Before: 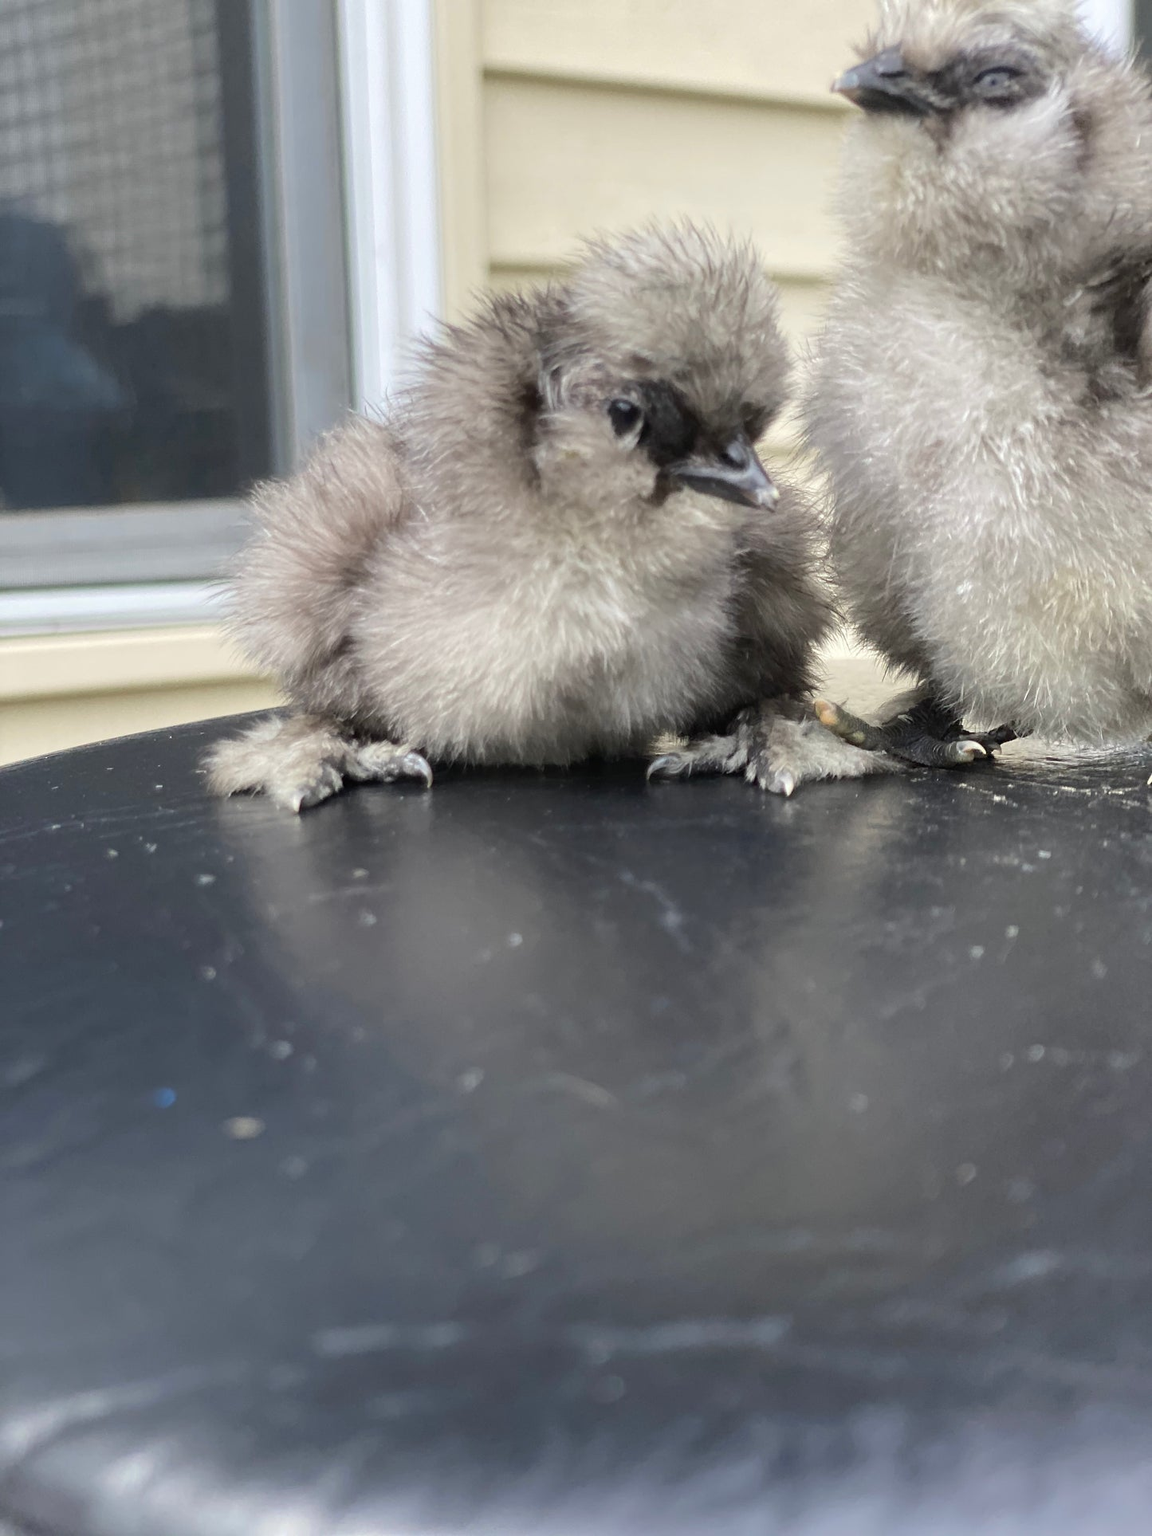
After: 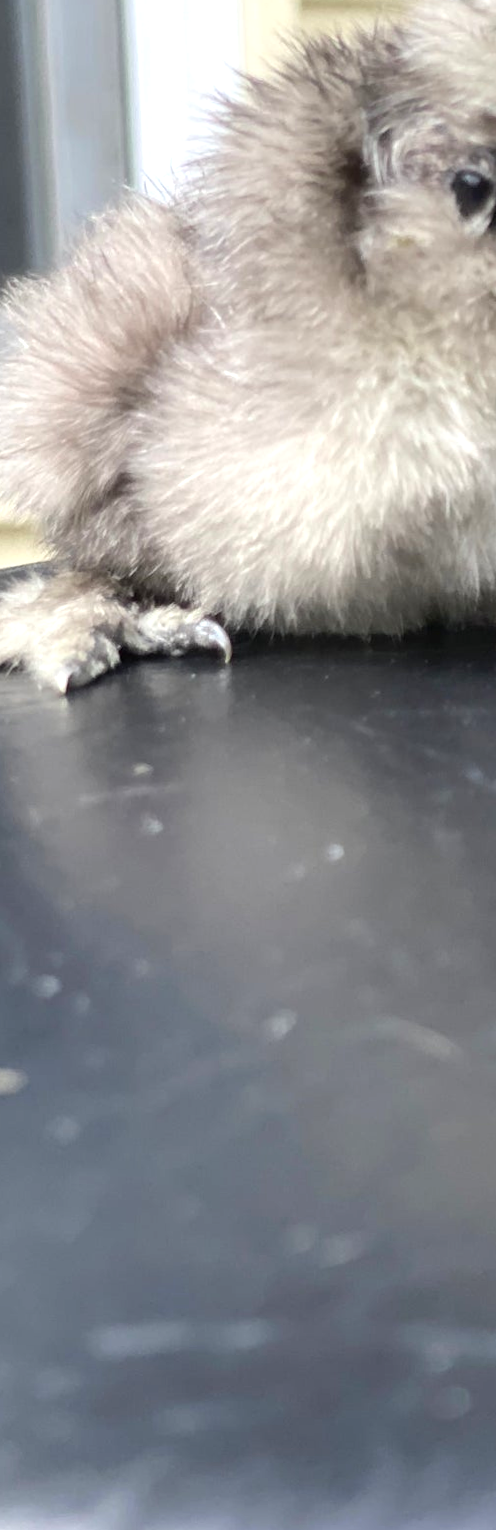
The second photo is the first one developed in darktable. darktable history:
crop and rotate: left 21.77%, top 18.528%, right 44.676%, bottom 2.997%
rotate and perspective: lens shift (vertical) 0.048, lens shift (horizontal) -0.024, automatic cropping off
exposure: exposure 0.6 EV, compensate highlight preservation false
